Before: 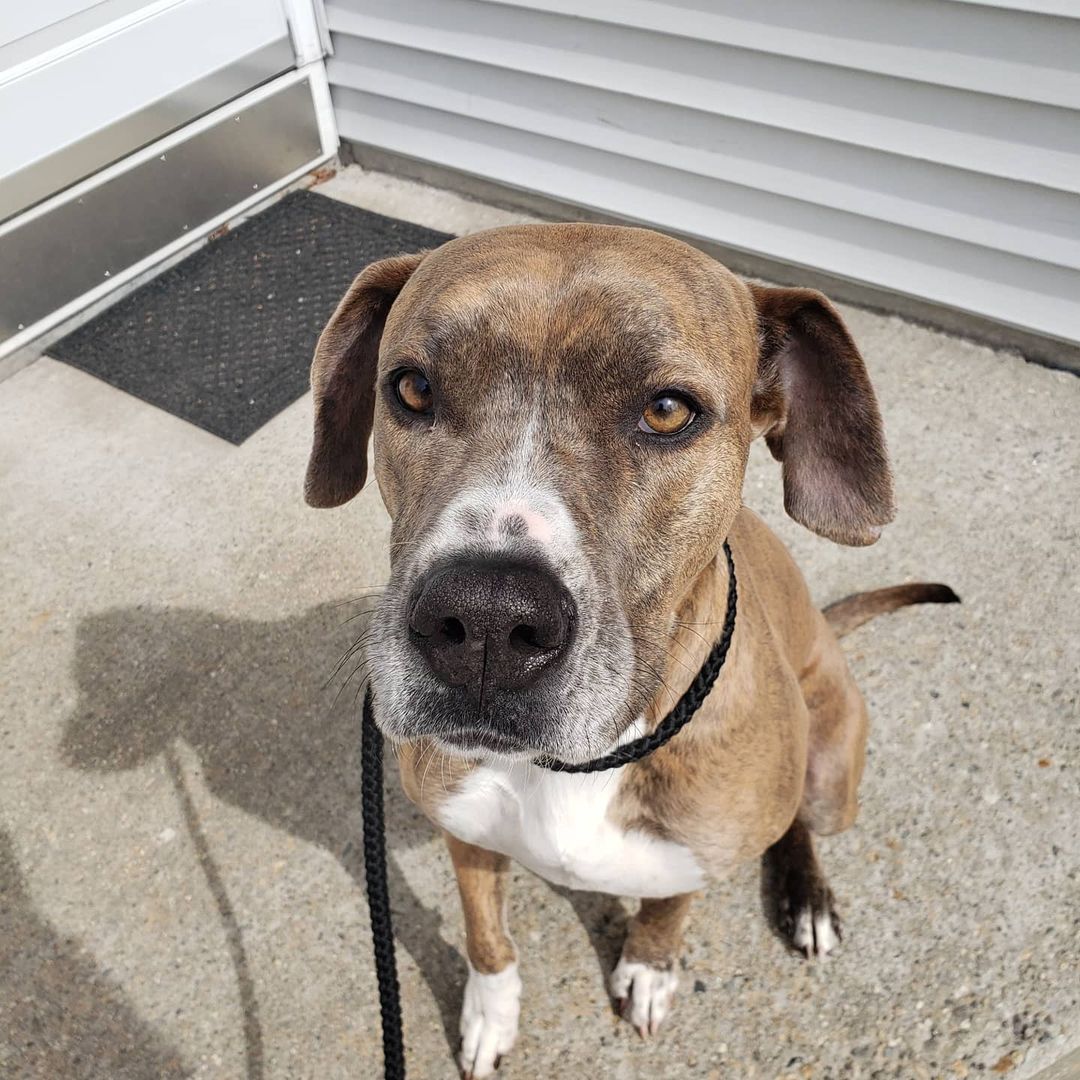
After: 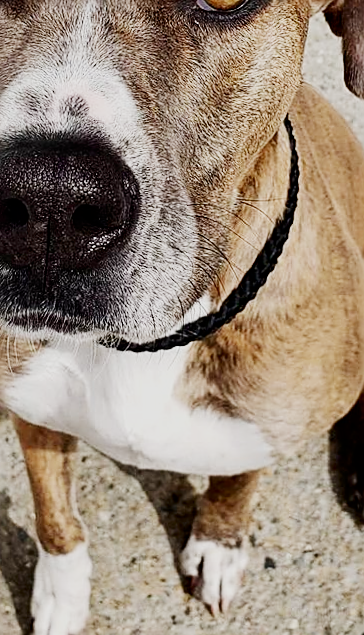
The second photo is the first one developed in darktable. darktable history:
contrast brightness saturation: contrast 0.12, brightness -0.12, saturation 0.2
sigmoid: contrast 1.6, skew -0.2, preserve hue 0%, red attenuation 0.1, red rotation 0.035, green attenuation 0.1, green rotation -0.017, blue attenuation 0.15, blue rotation -0.052, base primaries Rec2020
sharpen: on, module defaults
rotate and perspective: rotation -1.17°, automatic cropping off
crop: left 40.878%, top 39.176%, right 25.993%, bottom 3.081%
exposure: black level correction 0, exposure 0.2 EV, compensate exposure bias true, compensate highlight preservation false
